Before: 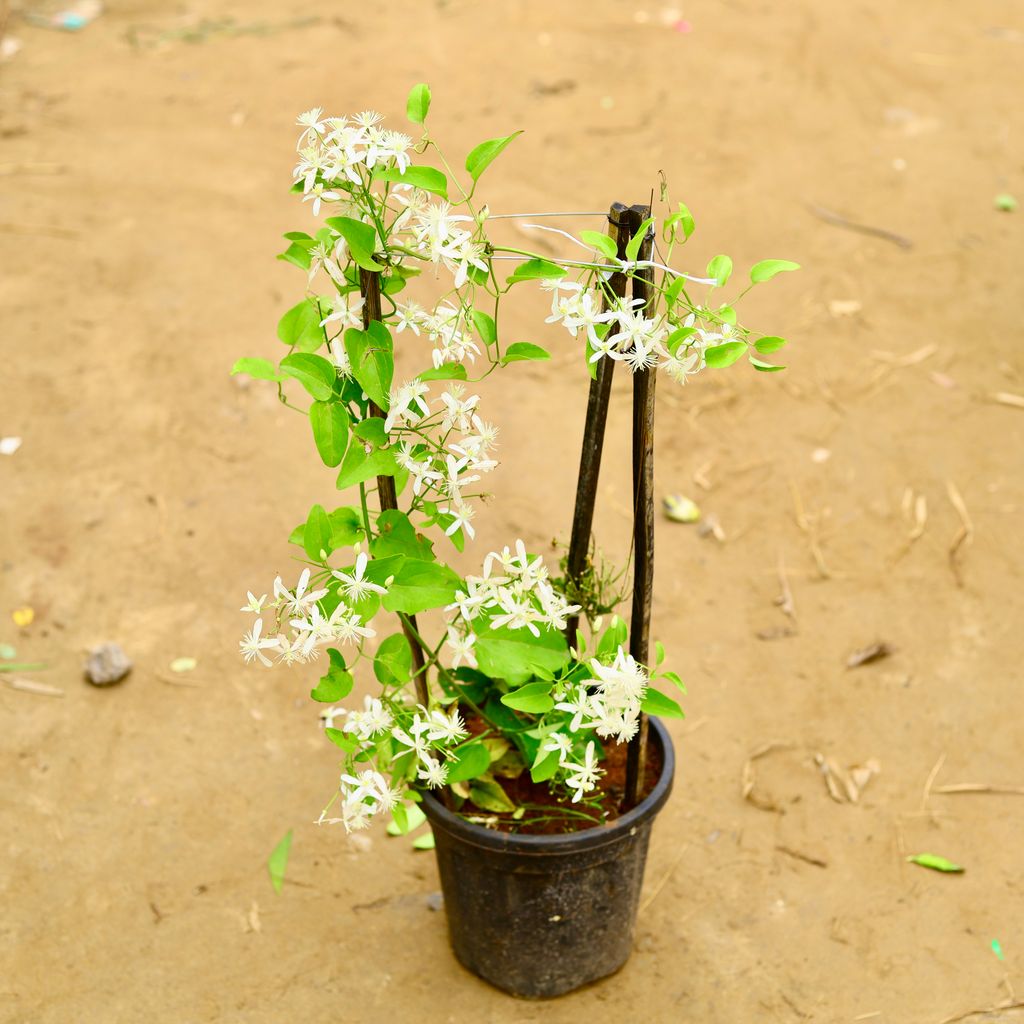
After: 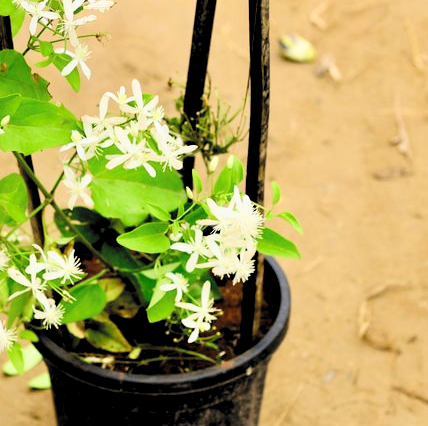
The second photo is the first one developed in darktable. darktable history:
crop: left 37.569%, top 44.941%, right 20.555%, bottom 13.386%
filmic rgb: black relative exposure -5.09 EV, white relative exposure 3.54 EV, threshold 5.95 EV, hardness 3.19, contrast 1.203, highlights saturation mix -49.63%, color science v6 (2022), enable highlight reconstruction true
levels: levels [0.062, 0.494, 0.925]
